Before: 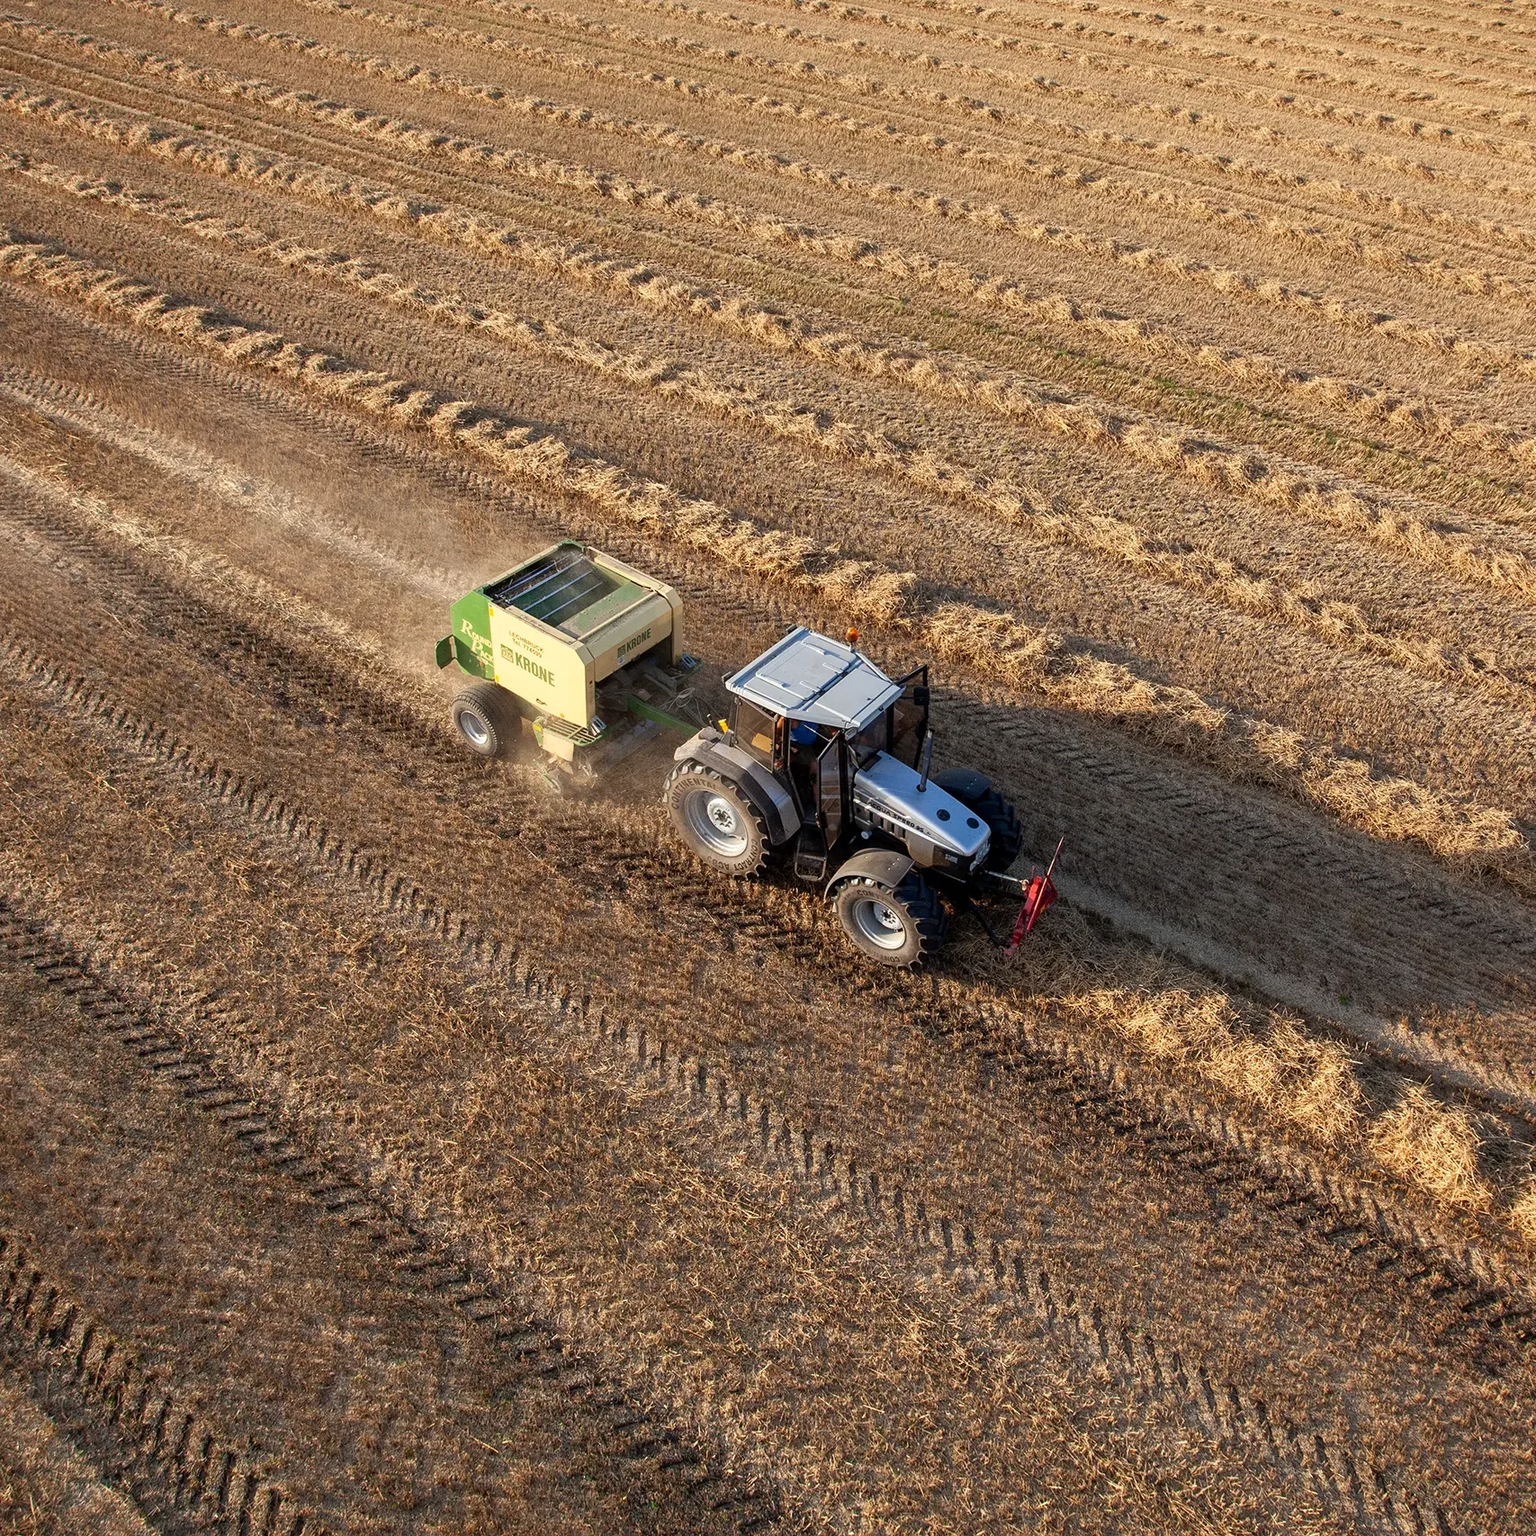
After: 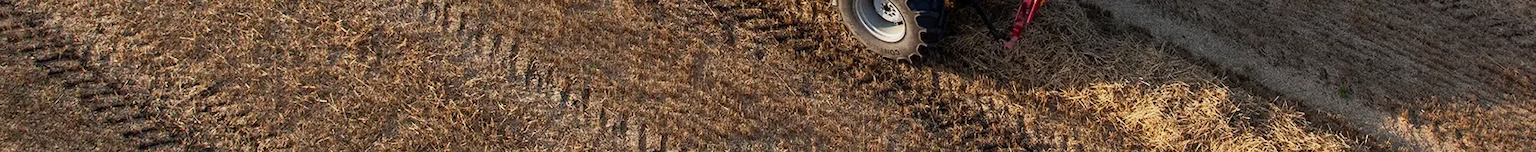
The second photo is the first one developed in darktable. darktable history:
crop and rotate: top 59.084%, bottom 30.916%
exposure: exposure -0.21 EV, compensate highlight preservation false
